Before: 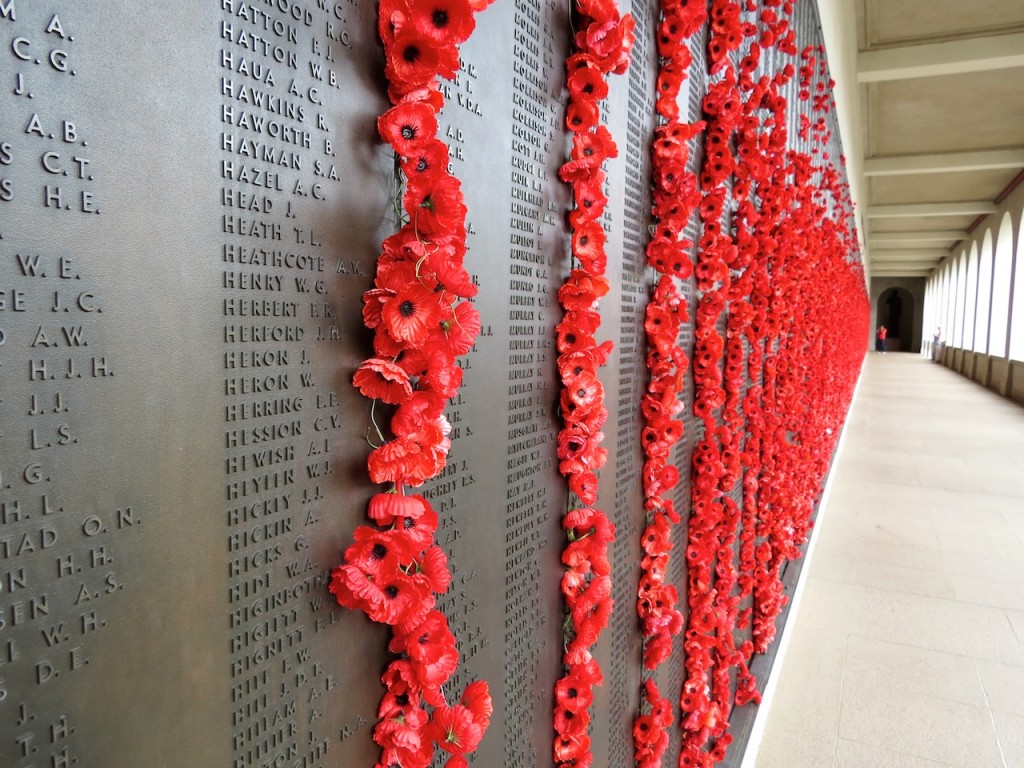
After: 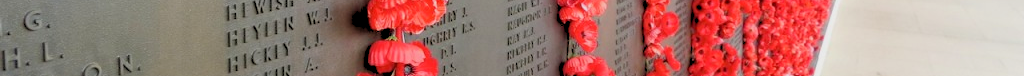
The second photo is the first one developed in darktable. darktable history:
crop and rotate: top 59.084%, bottom 30.916%
rgb levels: preserve colors sum RGB, levels [[0.038, 0.433, 0.934], [0, 0.5, 1], [0, 0.5, 1]]
